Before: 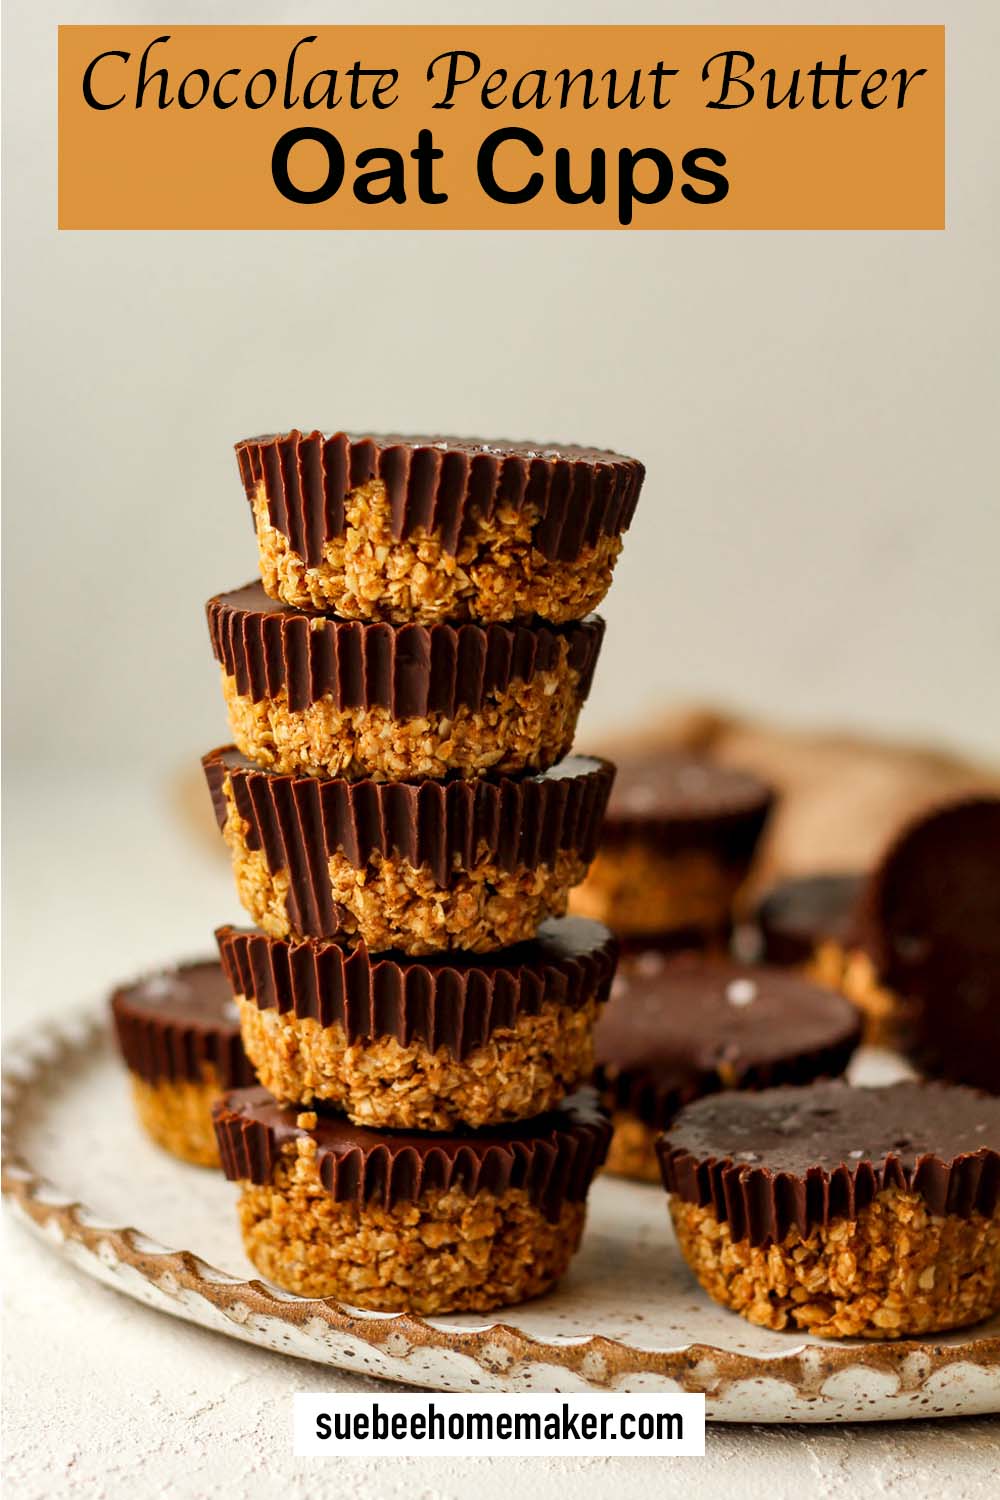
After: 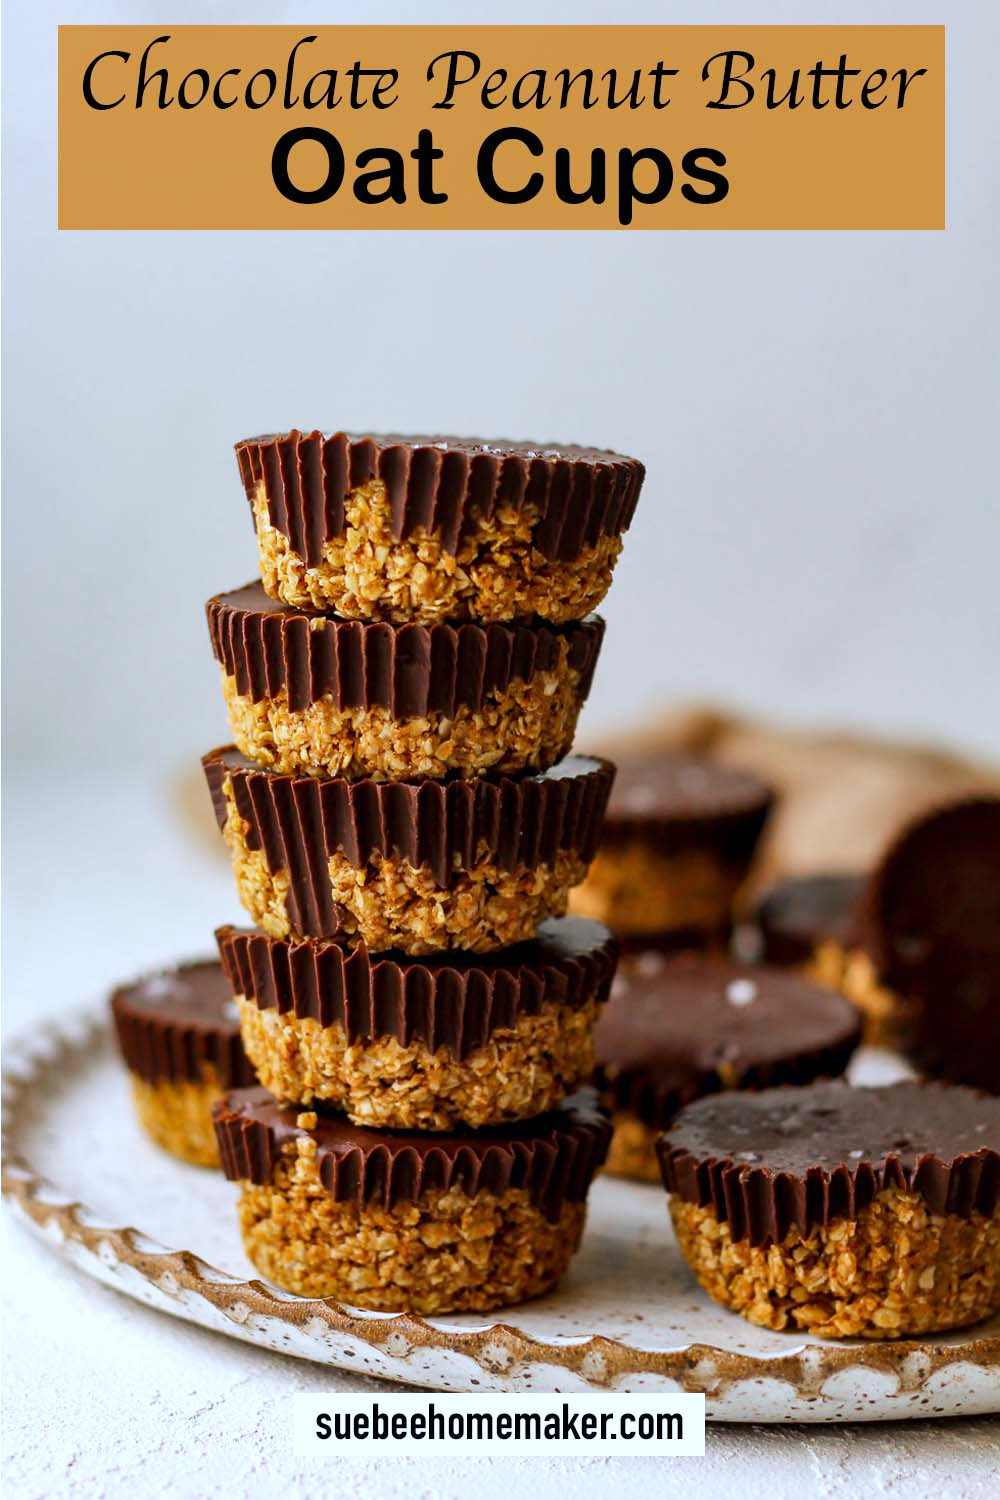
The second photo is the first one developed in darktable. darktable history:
color balance: mode lift, gamma, gain (sRGB)
white balance: red 0.948, green 1.02, blue 1.176
